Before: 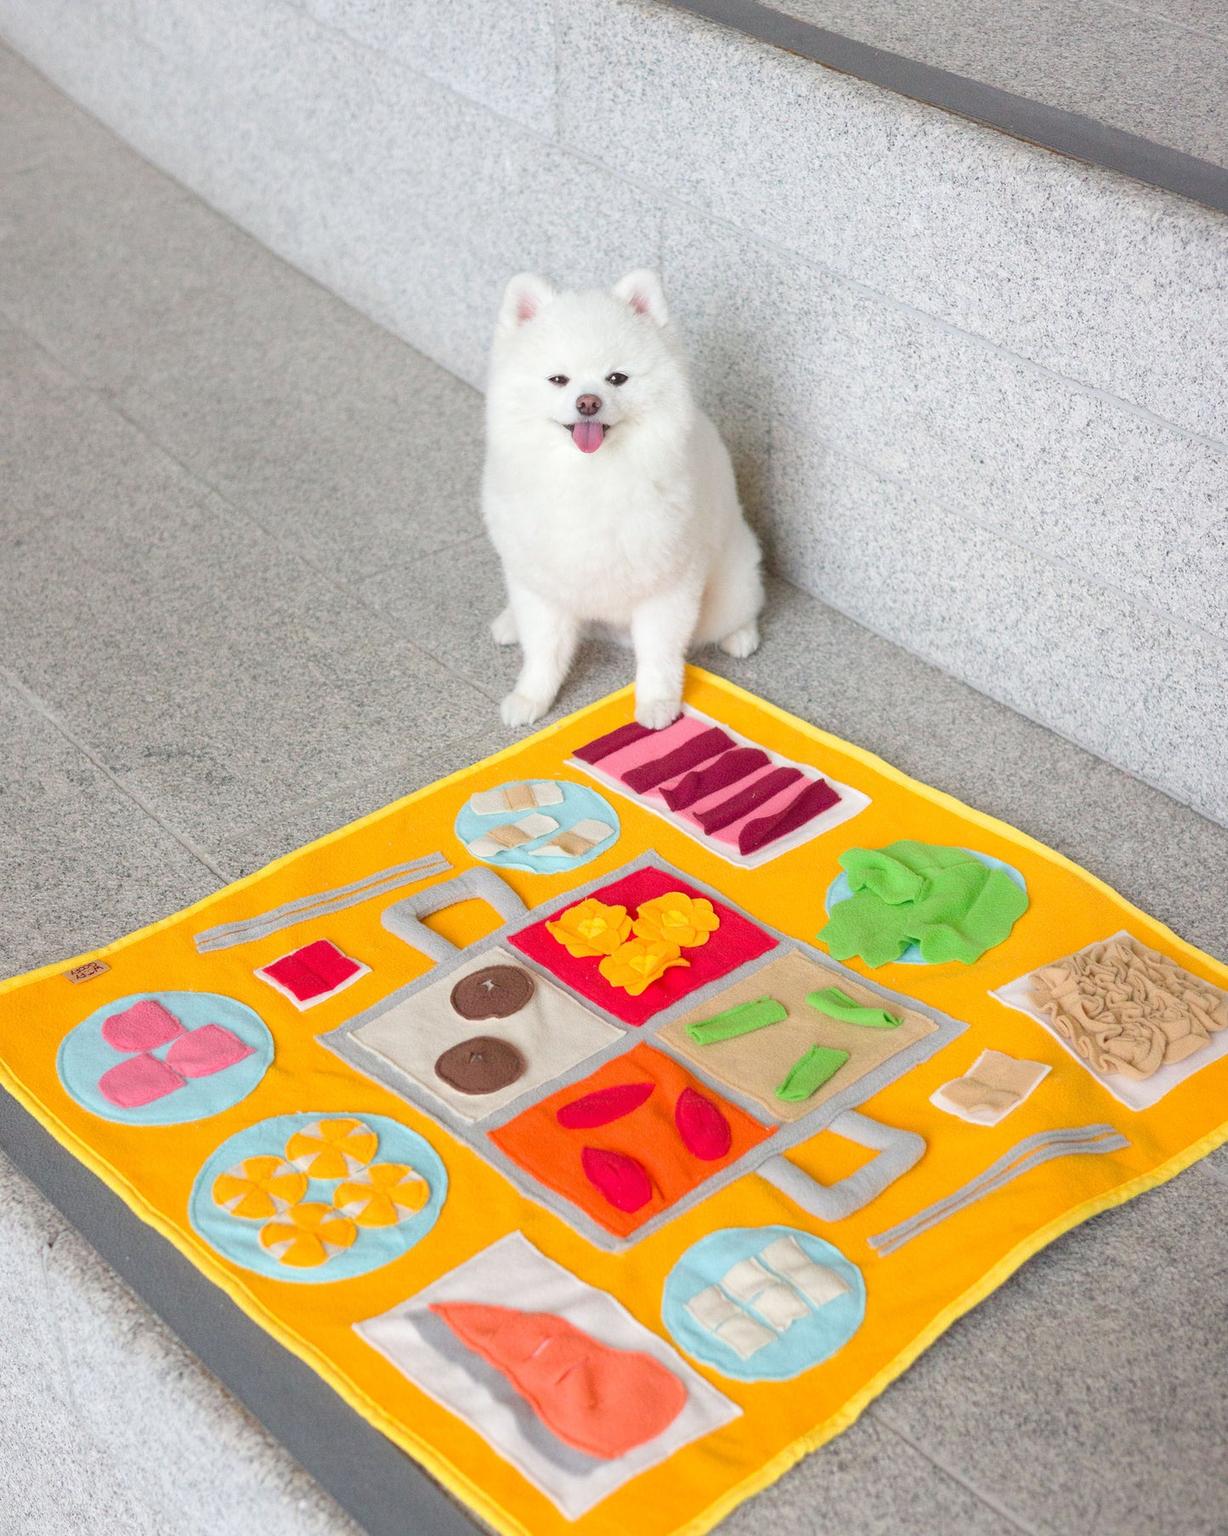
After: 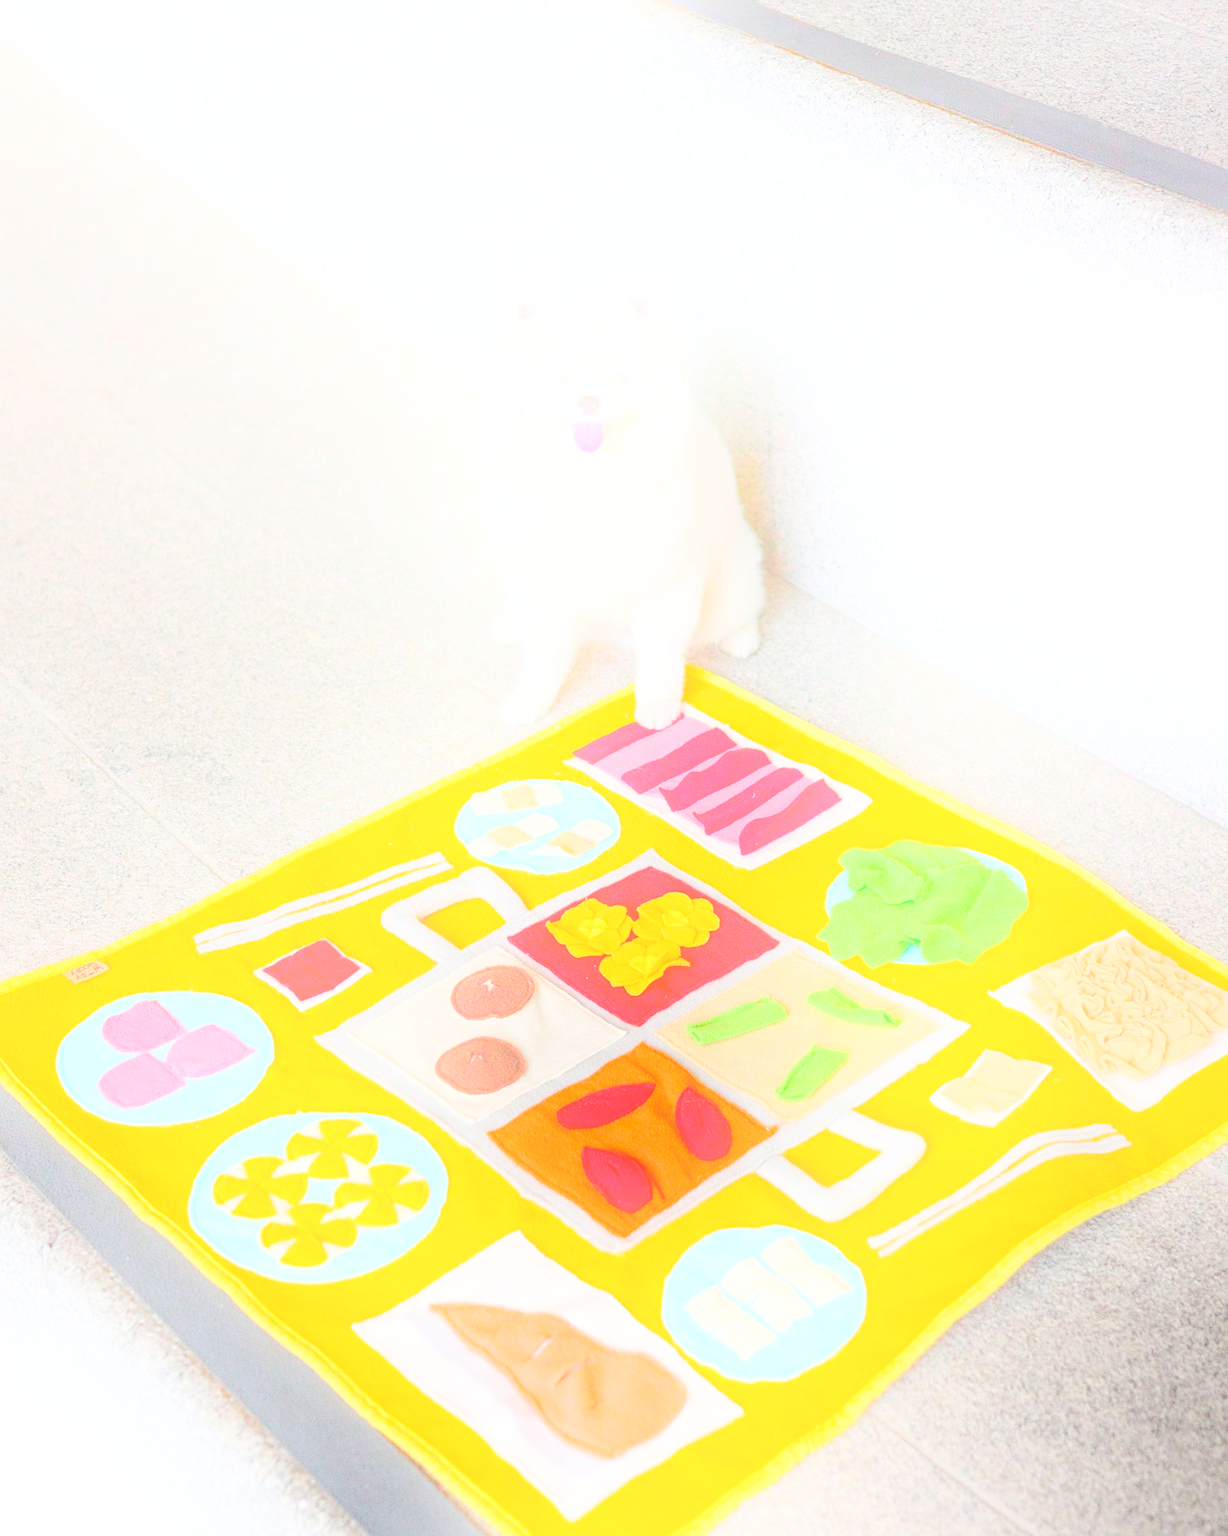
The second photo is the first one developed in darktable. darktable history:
base curve: curves: ch0 [(0, 0) (0.036, 0.025) (0.121, 0.166) (0.206, 0.329) (0.605, 0.79) (1, 1)], preserve colors none
sharpen: amount 0.2
exposure: black level correction -0.008, exposure 0.067 EV, compensate highlight preservation false
local contrast: on, module defaults
bloom: threshold 82.5%, strength 16.25%
